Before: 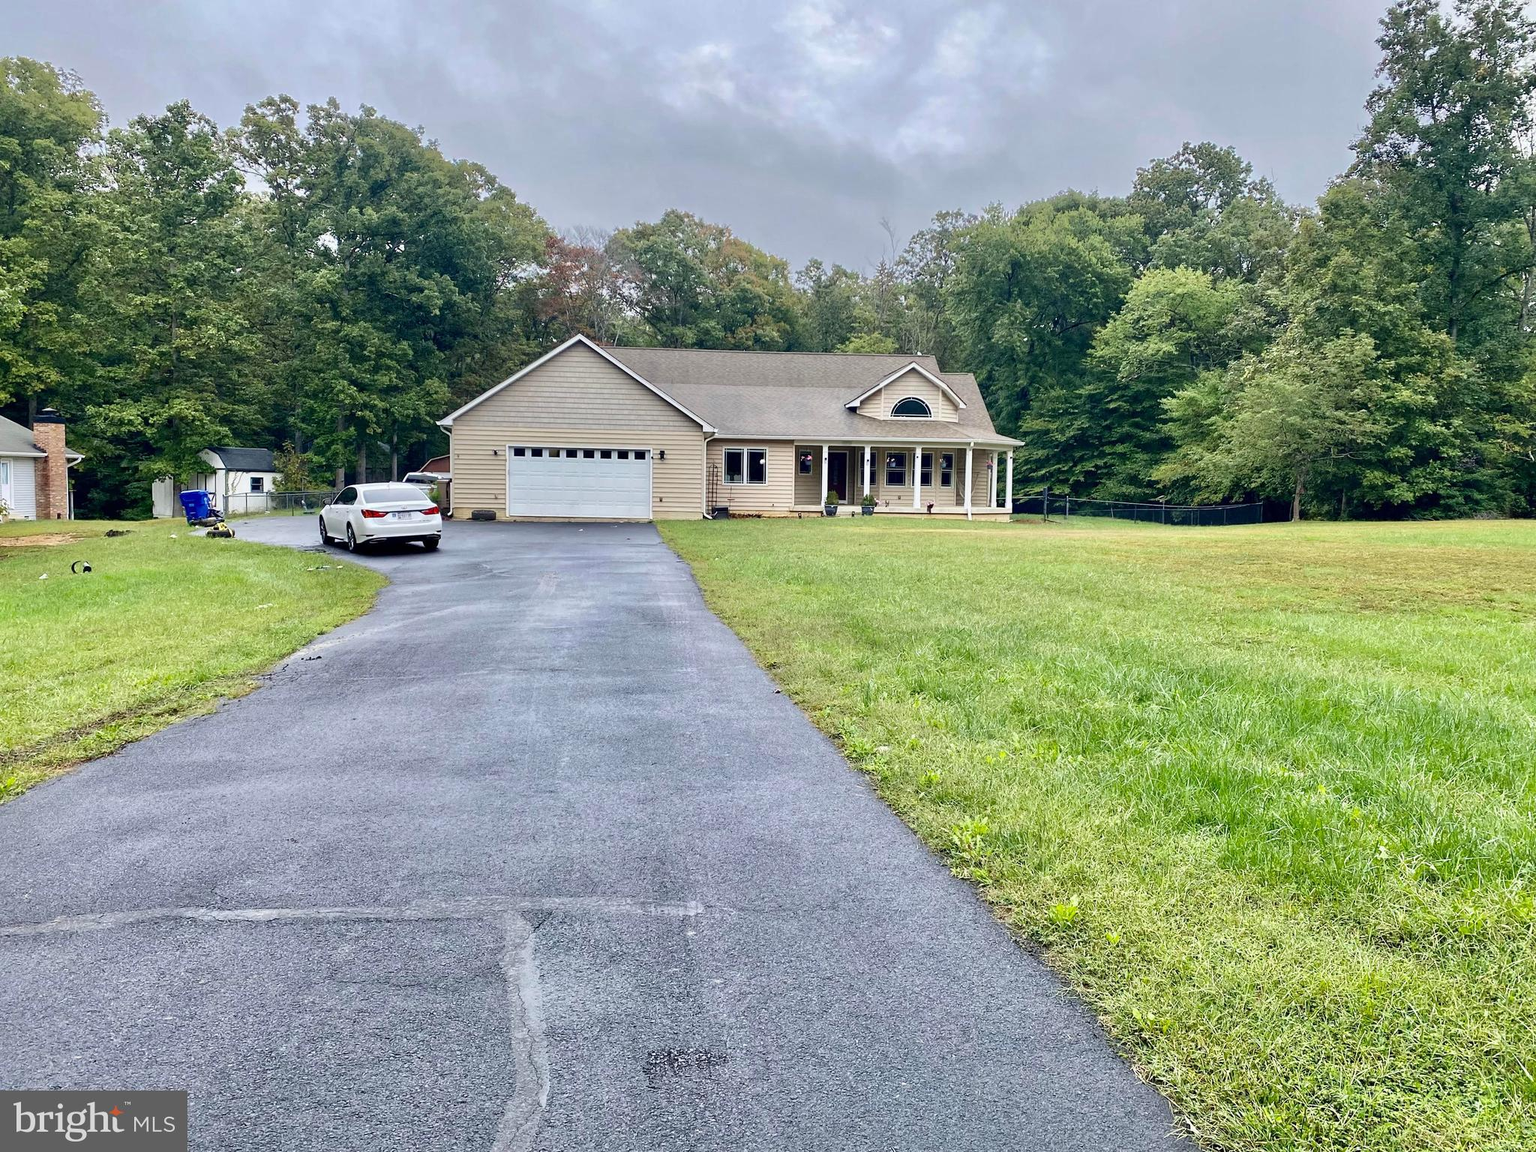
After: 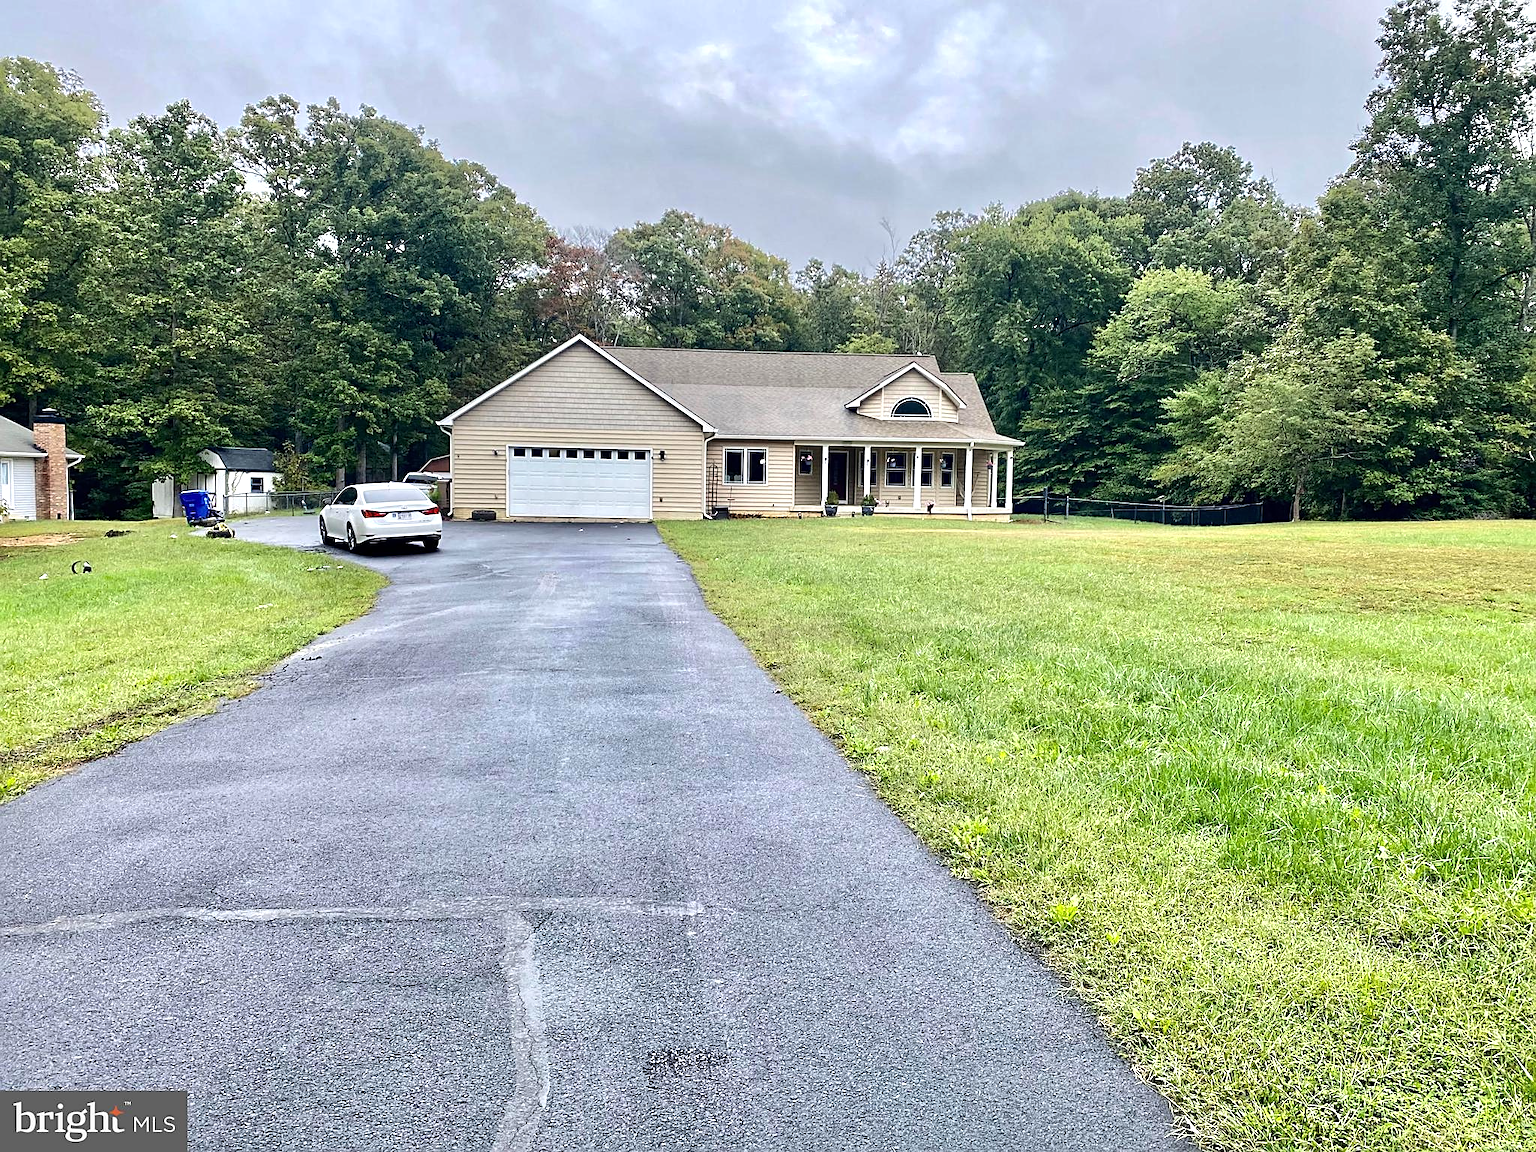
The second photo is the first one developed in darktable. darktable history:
sharpen: amount 0.478
white balance: emerald 1
tone equalizer: -8 EV -0.417 EV, -7 EV -0.389 EV, -6 EV -0.333 EV, -5 EV -0.222 EV, -3 EV 0.222 EV, -2 EV 0.333 EV, -1 EV 0.389 EV, +0 EV 0.417 EV, edges refinement/feathering 500, mask exposure compensation -1.57 EV, preserve details no
